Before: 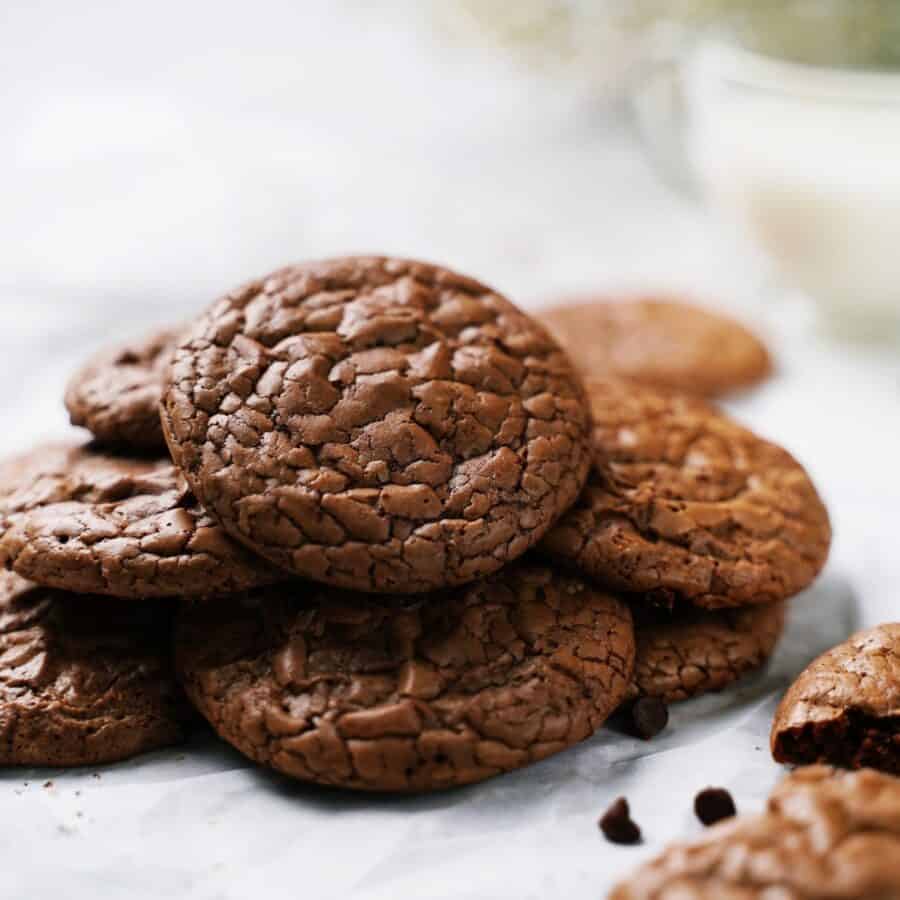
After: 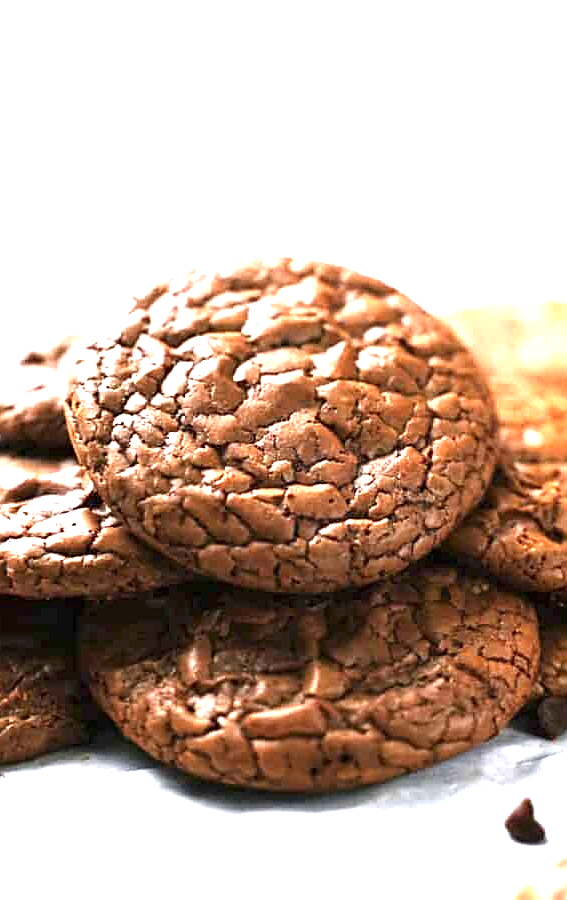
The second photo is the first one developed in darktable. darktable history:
sharpen: on, module defaults
crop: left 10.566%, right 26.331%
exposure: black level correction 0, exposure 1.746 EV, compensate highlight preservation false
